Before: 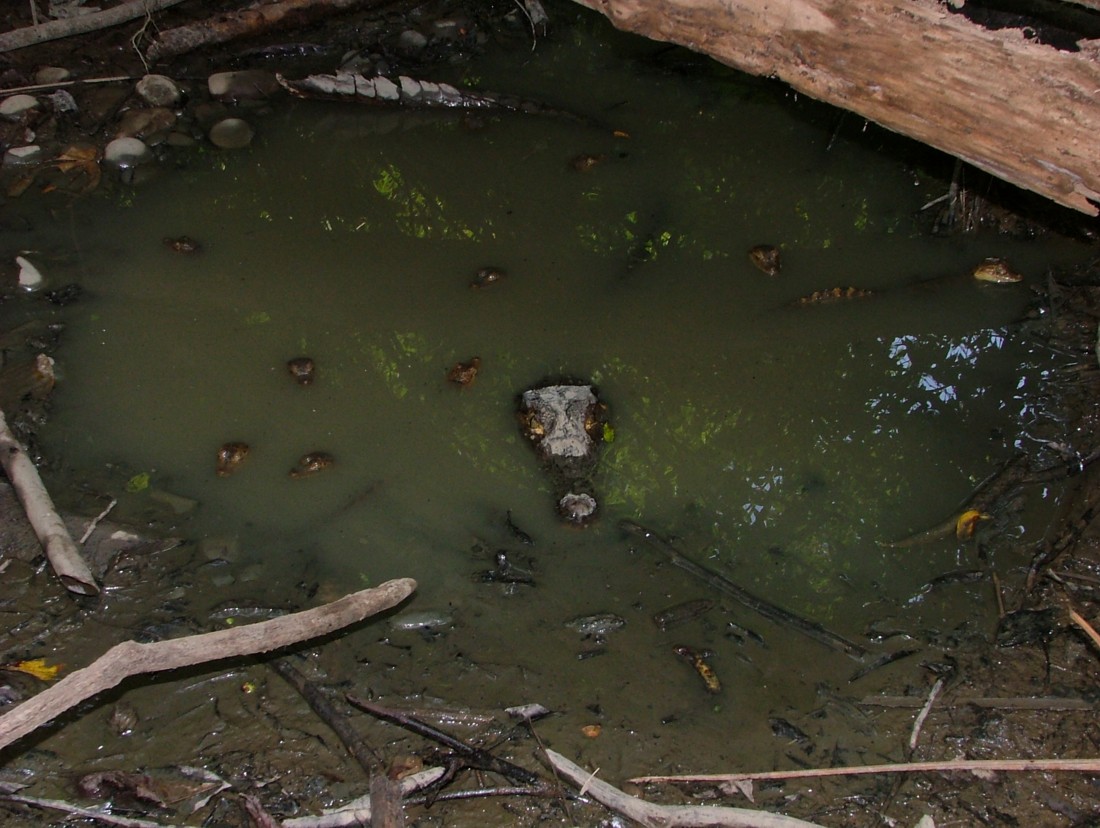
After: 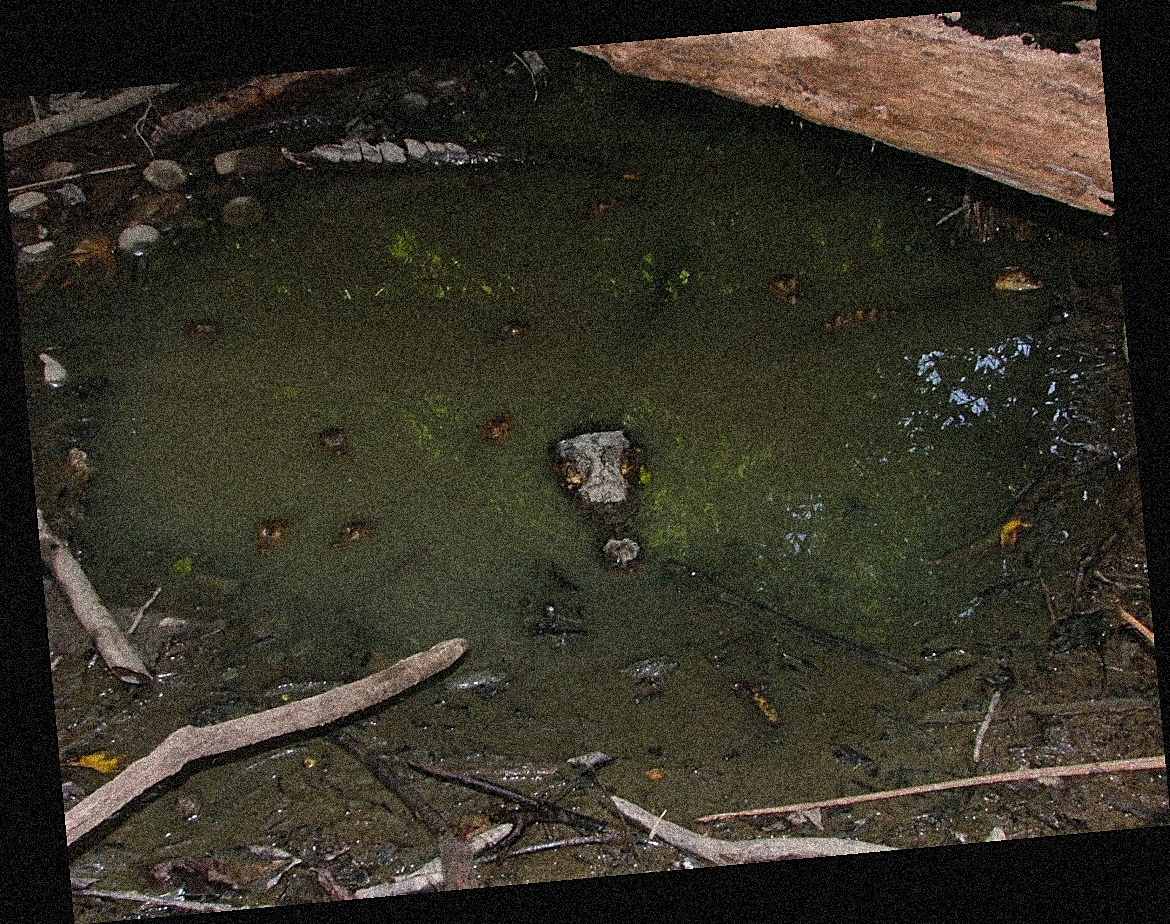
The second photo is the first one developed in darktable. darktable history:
grain: coarseness 3.75 ISO, strength 100%, mid-tones bias 0%
rotate and perspective: rotation -5.2°, automatic cropping off
sharpen: on, module defaults
